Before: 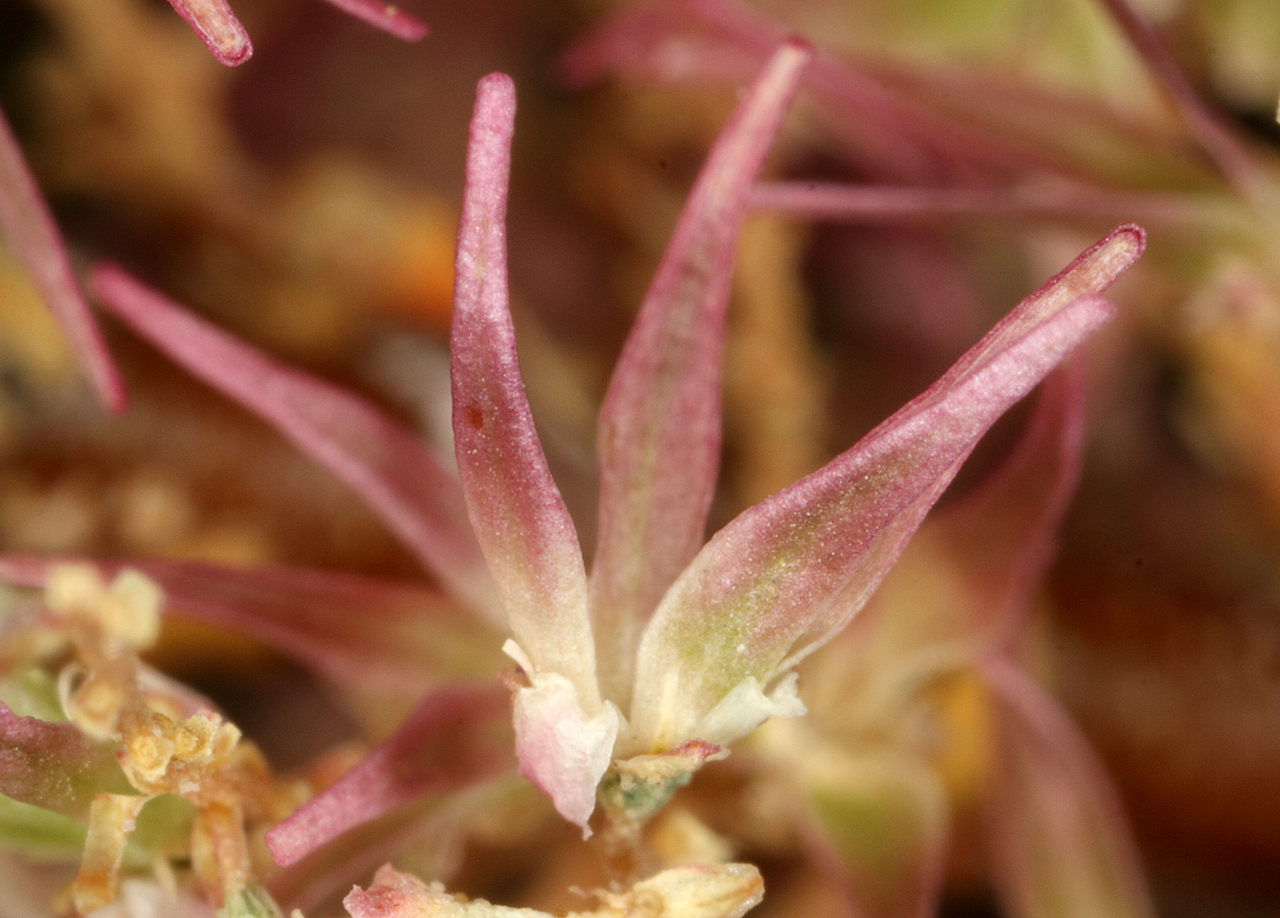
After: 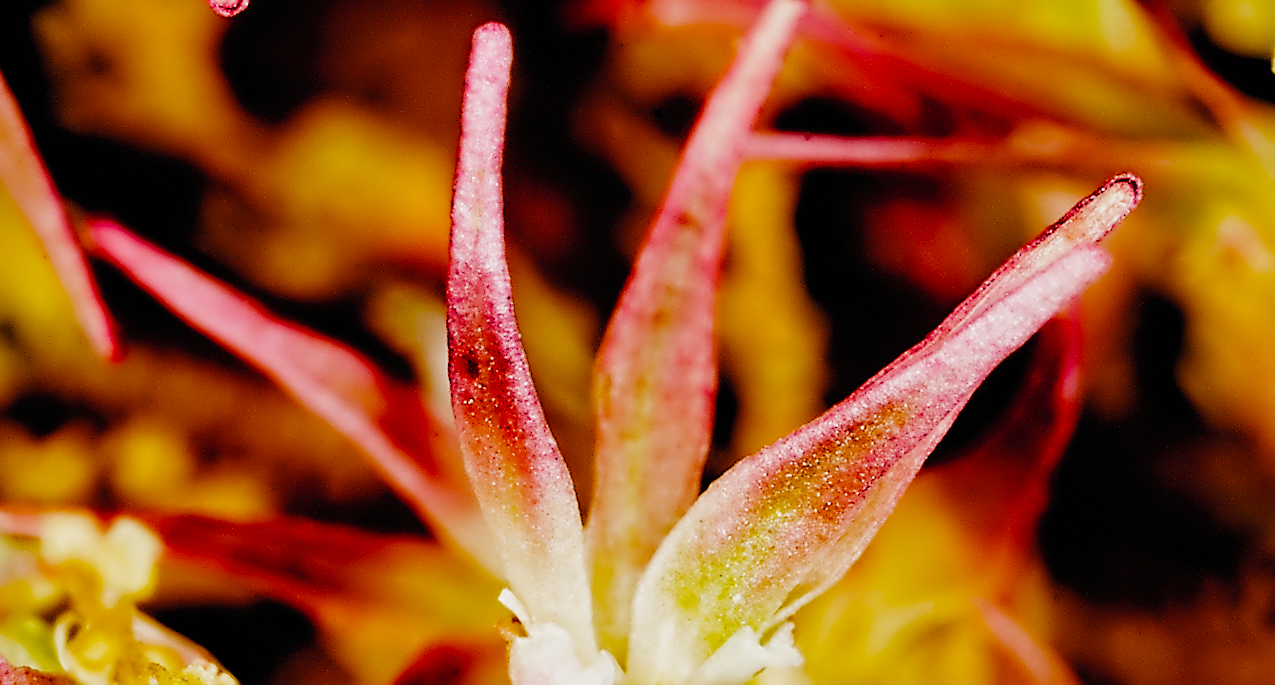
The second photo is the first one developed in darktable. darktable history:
color balance rgb: linear chroma grading › global chroma 23.15%, perceptual saturation grading › global saturation 28.7%, perceptual saturation grading › mid-tones 12.04%, perceptual saturation grading › shadows 10.19%, global vibrance 22.22%
exposure: exposure 0.507 EV, compensate highlight preservation false
sharpen: radius 1.4, amount 1.25, threshold 0.7
crop: left 0.387%, top 5.469%, bottom 19.809%
filmic rgb: black relative exposure -2.85 EV, white relative exposure 4.56 EV, hardness 1.77, contrast 1.25, preserve chrominance no, color science v5 (2021)
contrast equalizer: octaves 7, y [[0.5, 0.542, 0.583, 0.625, 0.667, 0.708], [0.5 ×6], [0.5 ×6], [0, 0.033, 0.067, 0.1, 0.133, 0.167], [0, 0.05, 0.1, 0.15, 0.2, 0.25]]
